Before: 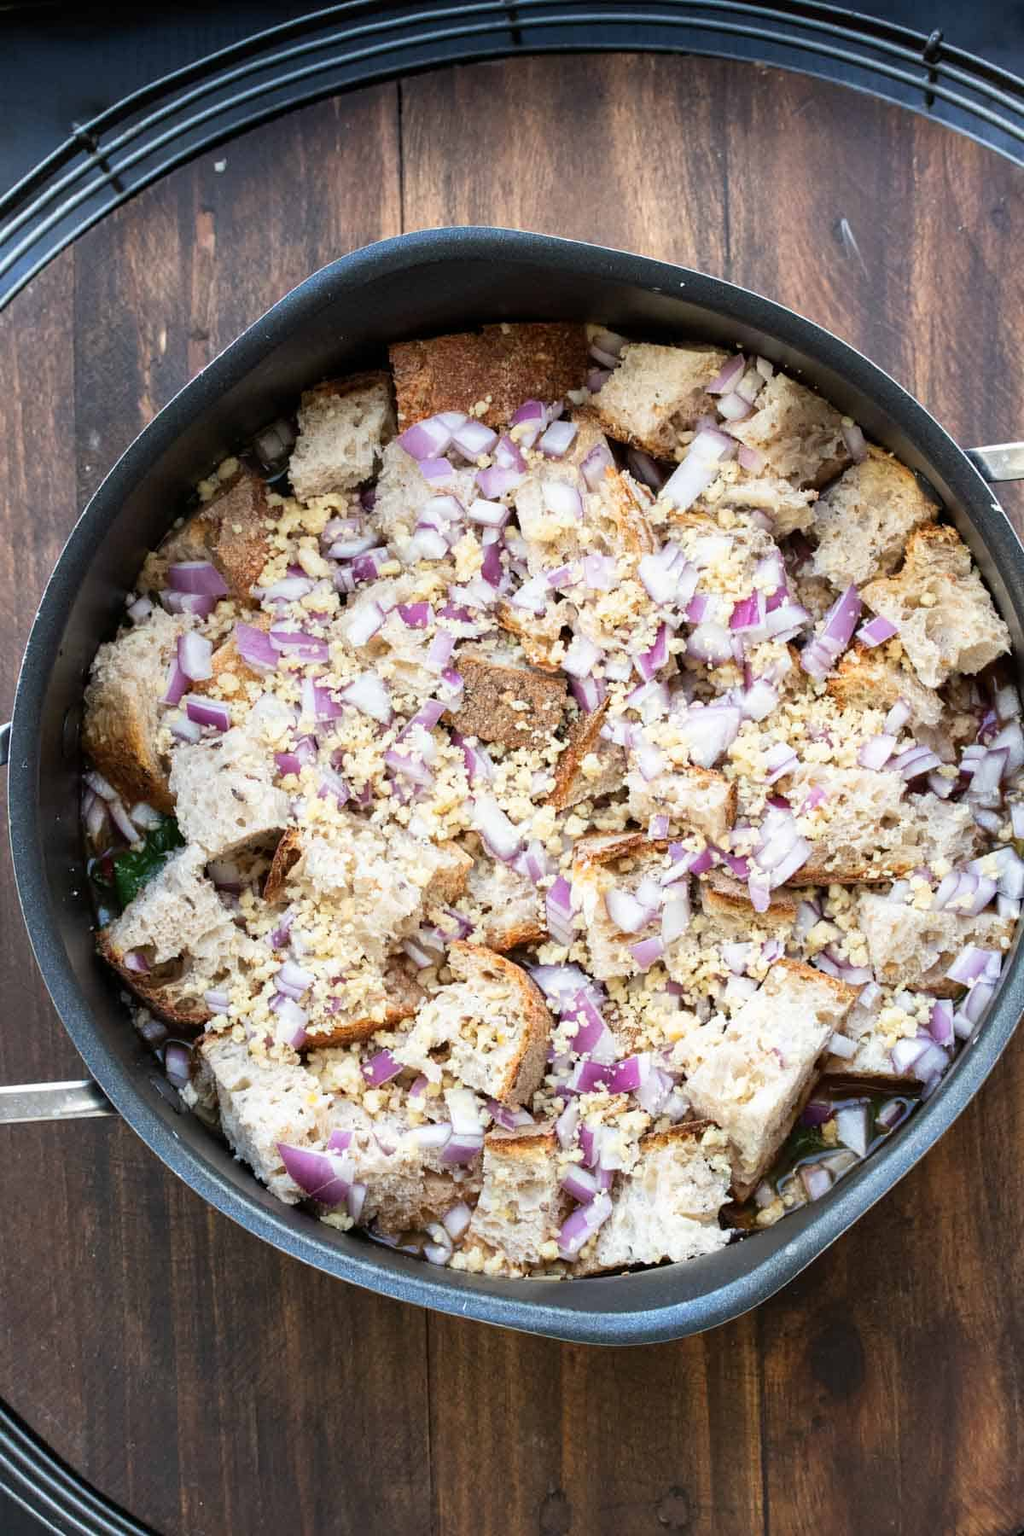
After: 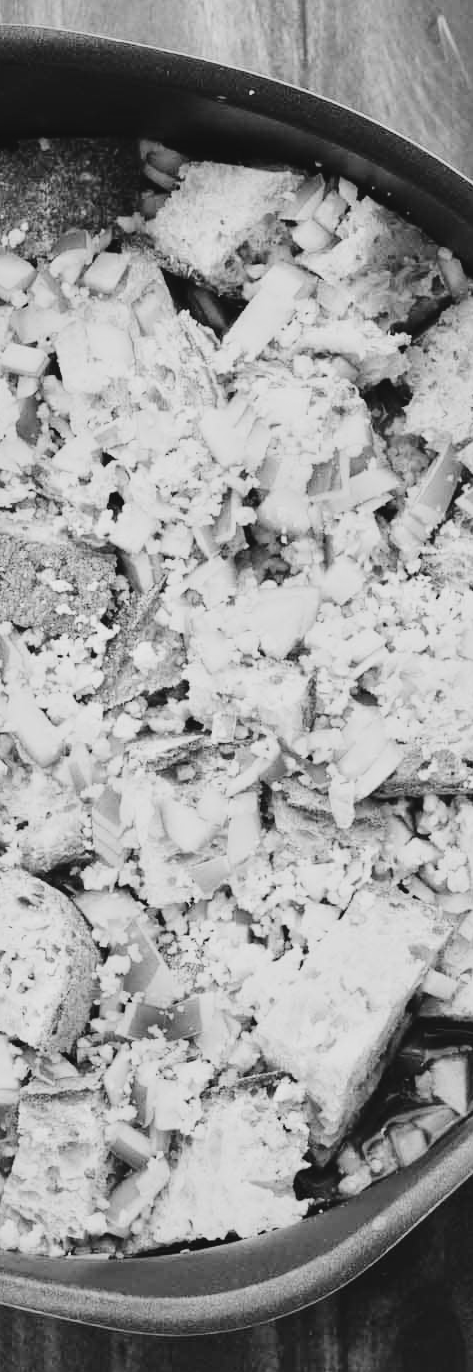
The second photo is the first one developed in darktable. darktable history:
crop: left 45.721%, top 13.393%, right 14.118%, bottom 10.01%
contrast brightness saturation: contrast -0.11
base curve: curves: ch0 [(0, 0) (0.036, 0.025) (0.121, 0.166) (0.206, 0.329) (0.605, 0.79) (1, 1)], preserve colors none
monochrome: a 26.22, b 42.67, size 0.8
white balance: red 1.009, blue 1.027
